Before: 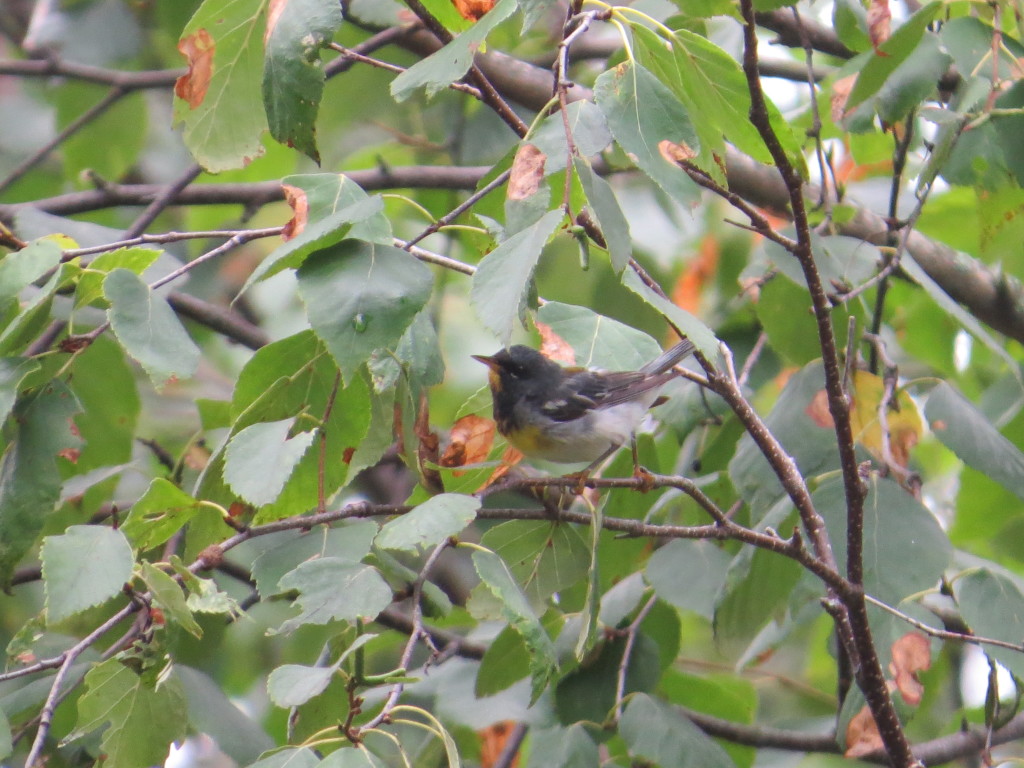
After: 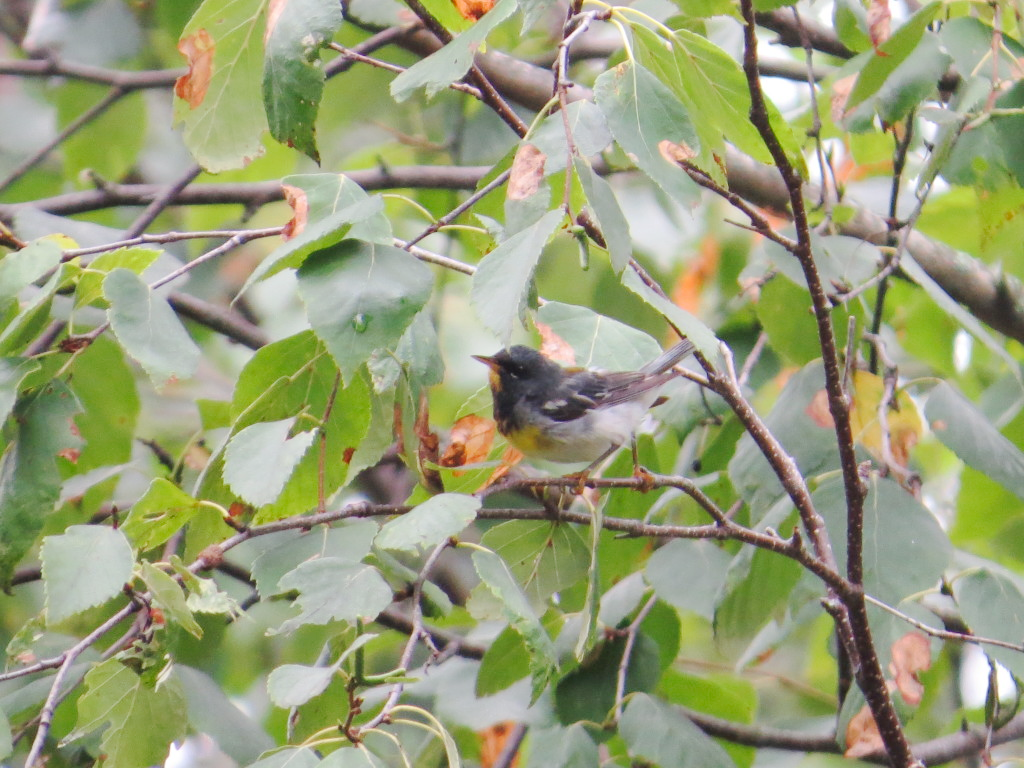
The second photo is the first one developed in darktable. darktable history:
tone curve: curves: ch0 [(0, 0) (0.003, 0.035) (0.011, 0.035) (0.025, 0.035) (0.044, 0.046) (0.069, 0.063) (0.1, 0.084) (0.136, 0.123) (0.177, 0.174) (0.224, 0.232) (0.277, 0.304) (0.335, 0.387) (0.399, 0.476) (0.468, 0.566) (0.543, 0.639) (0.623, 0.714) (0.709, 0.776) (0.801, 0.851) (0.898, 0.921) (1, 1)], preserve colors none
